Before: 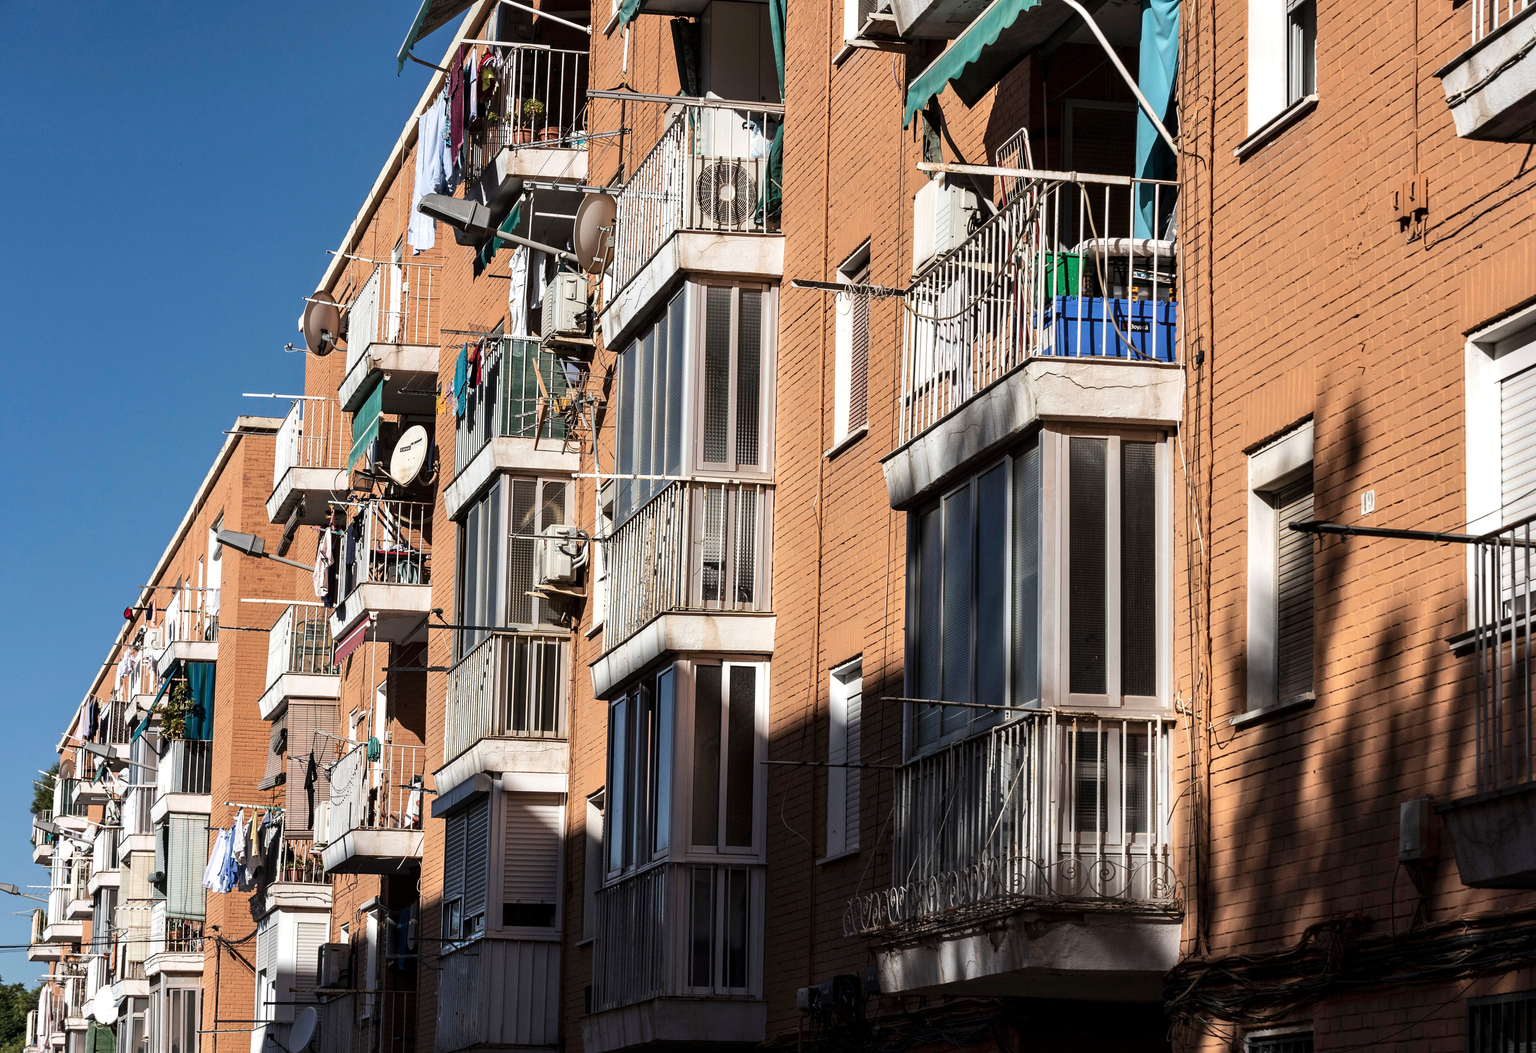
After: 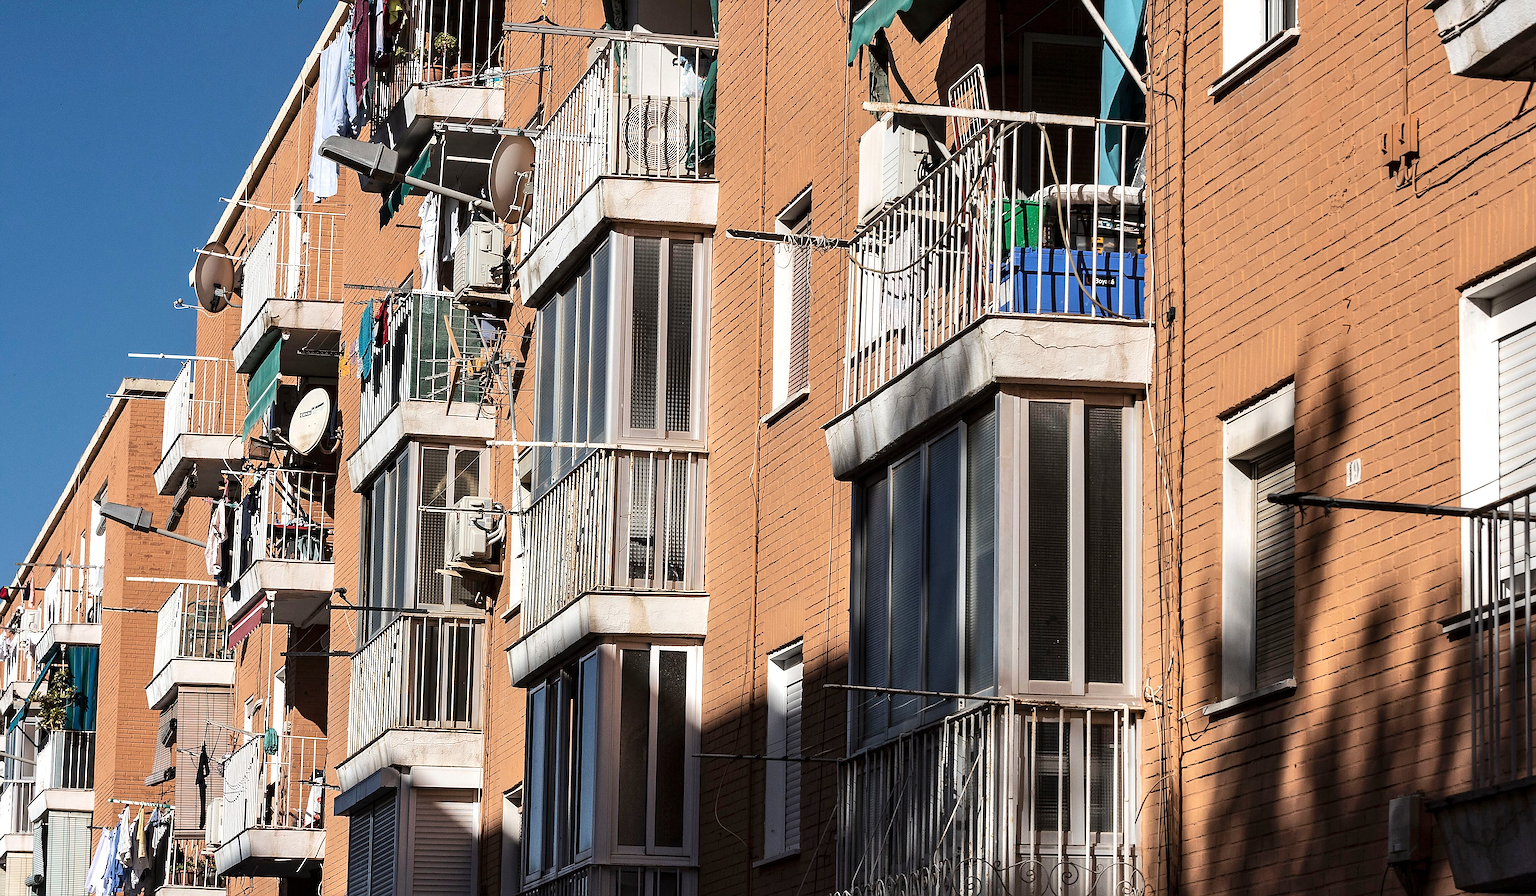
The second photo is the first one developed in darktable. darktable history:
crop: left 8.158%, top 6.577%, bottom 15.292%
sharpen: radius 1.369, amount 1.249, threshold 0.722
